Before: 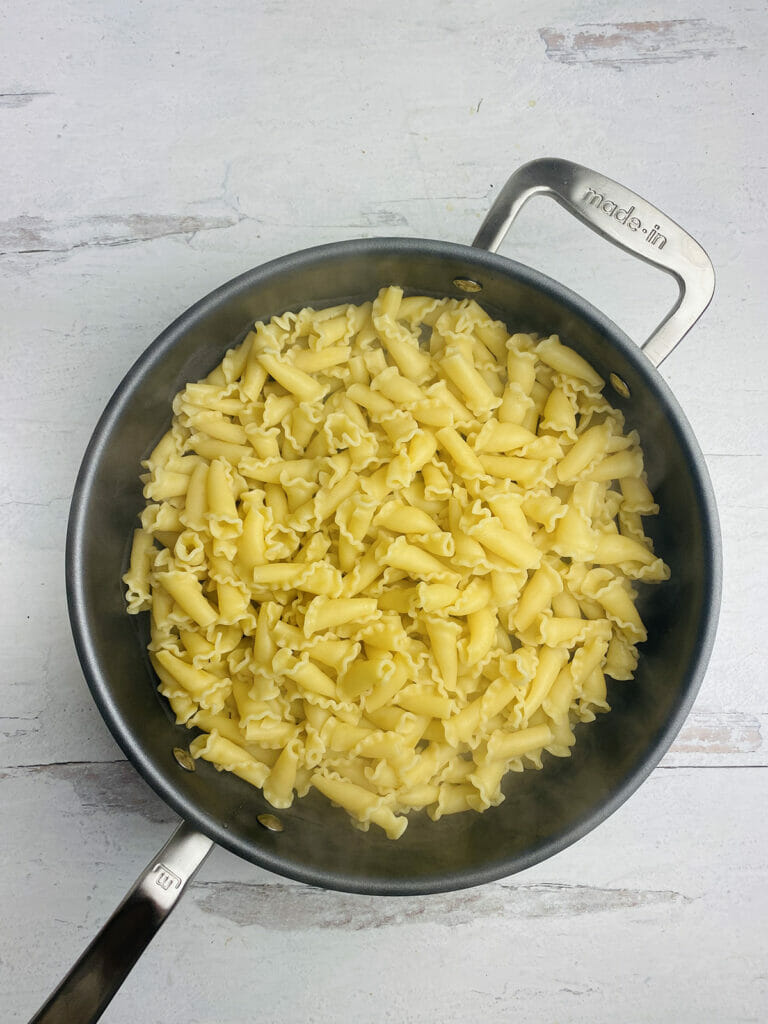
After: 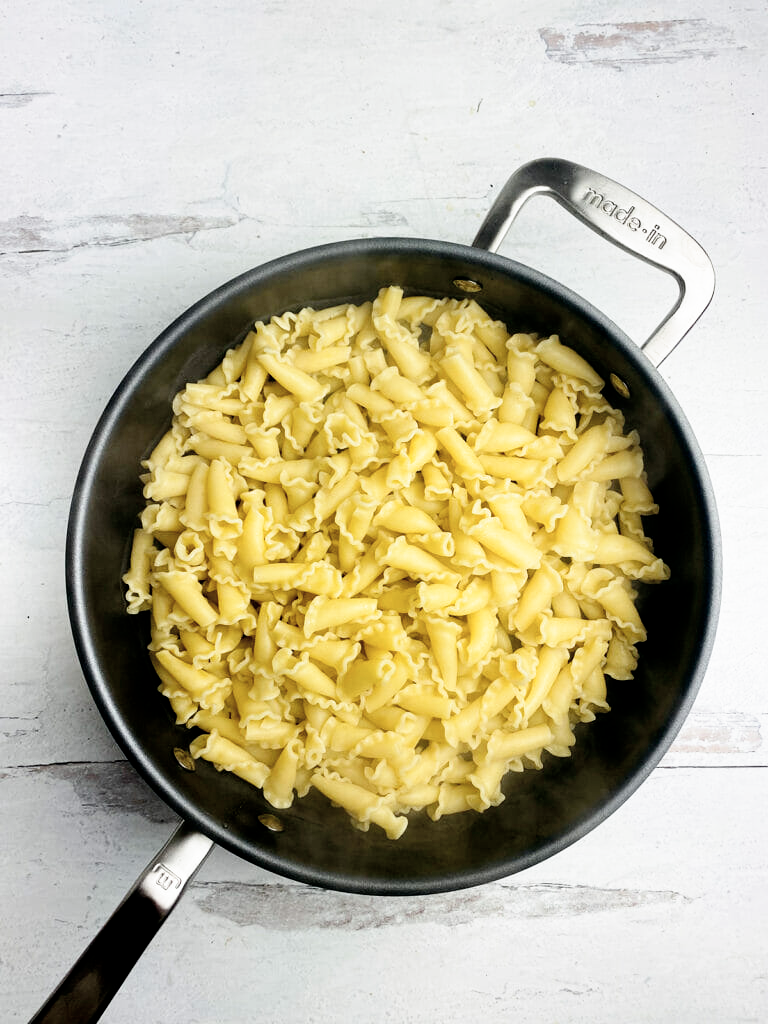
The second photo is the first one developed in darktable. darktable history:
contrast brightness saturation: contrast 0.1, saturation -0.36
filmic rgb: black relative exposure -5.5 EV, white relative exposure 2.5 EV, threshold 3 EV, target black luminance 0%, hardness 4.51, latitude 67.35%, contrast 1.453, shadows ↔ highlights balance -3.52%, preserve chrominance no, color science v4 (2020), contrast in shadows soft, enable highlight reconstruction true
